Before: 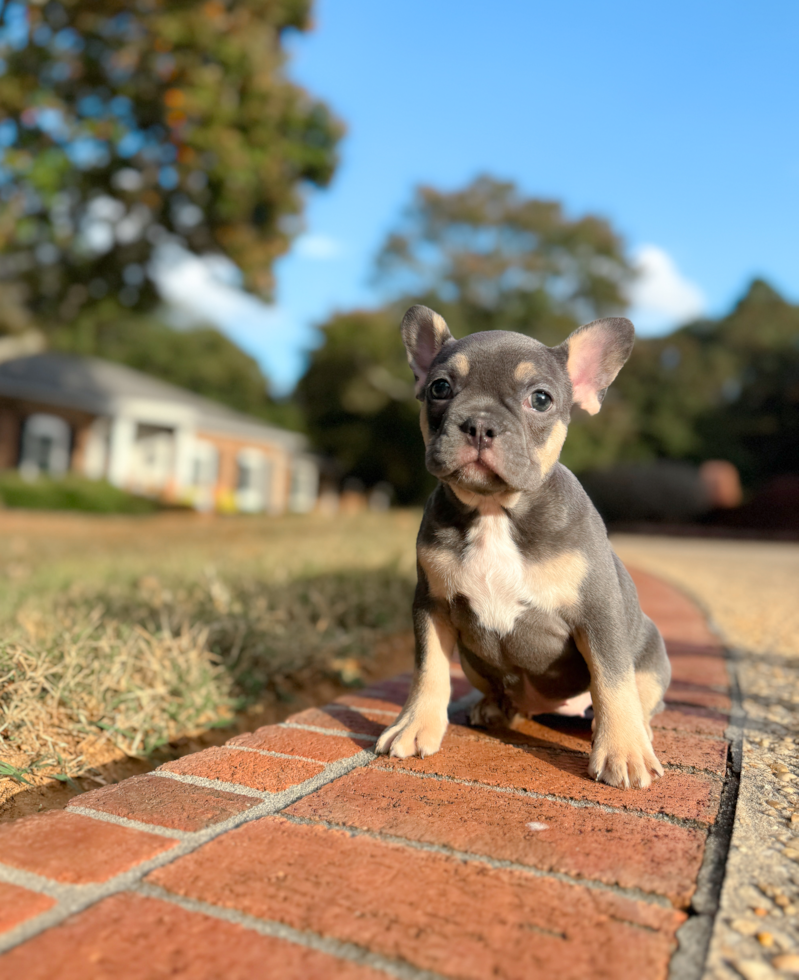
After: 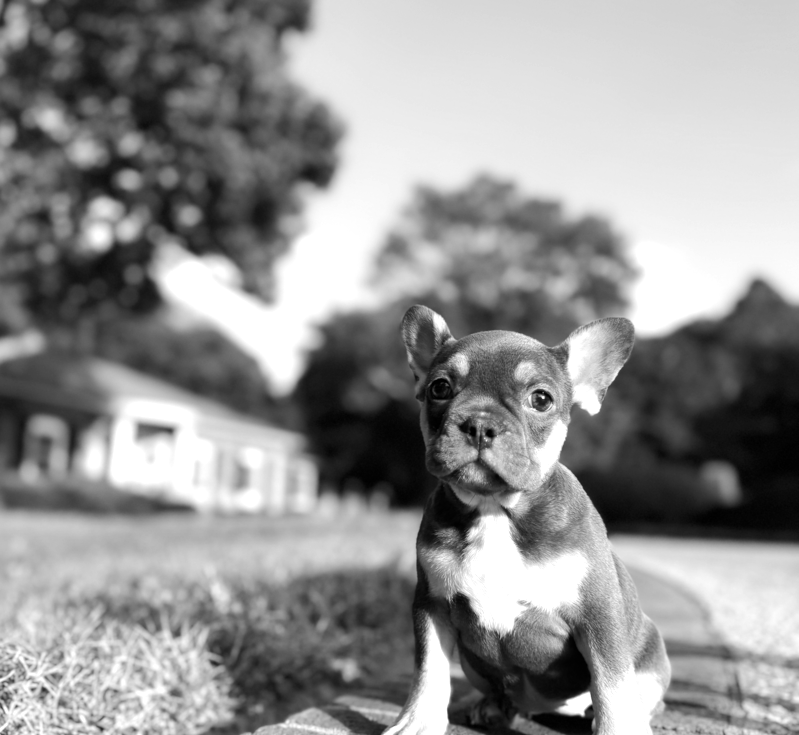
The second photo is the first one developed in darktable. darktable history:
tone equalizer: -8 EV -0.75 EV, -7 EV -0.7 EV, -6 EV -0.6 EV, -5 EV -0.4 EV, -3 EV 0.4 EV, -2 EV 0.6 EV, -1 EV 0.7 EV, +0 EV 0.75 EV, edges refinement/feathering 500, mask exposure compensation -1.57 EV, preserve details no
crop: bottom 24.988%
monochrome: on, module defaults
